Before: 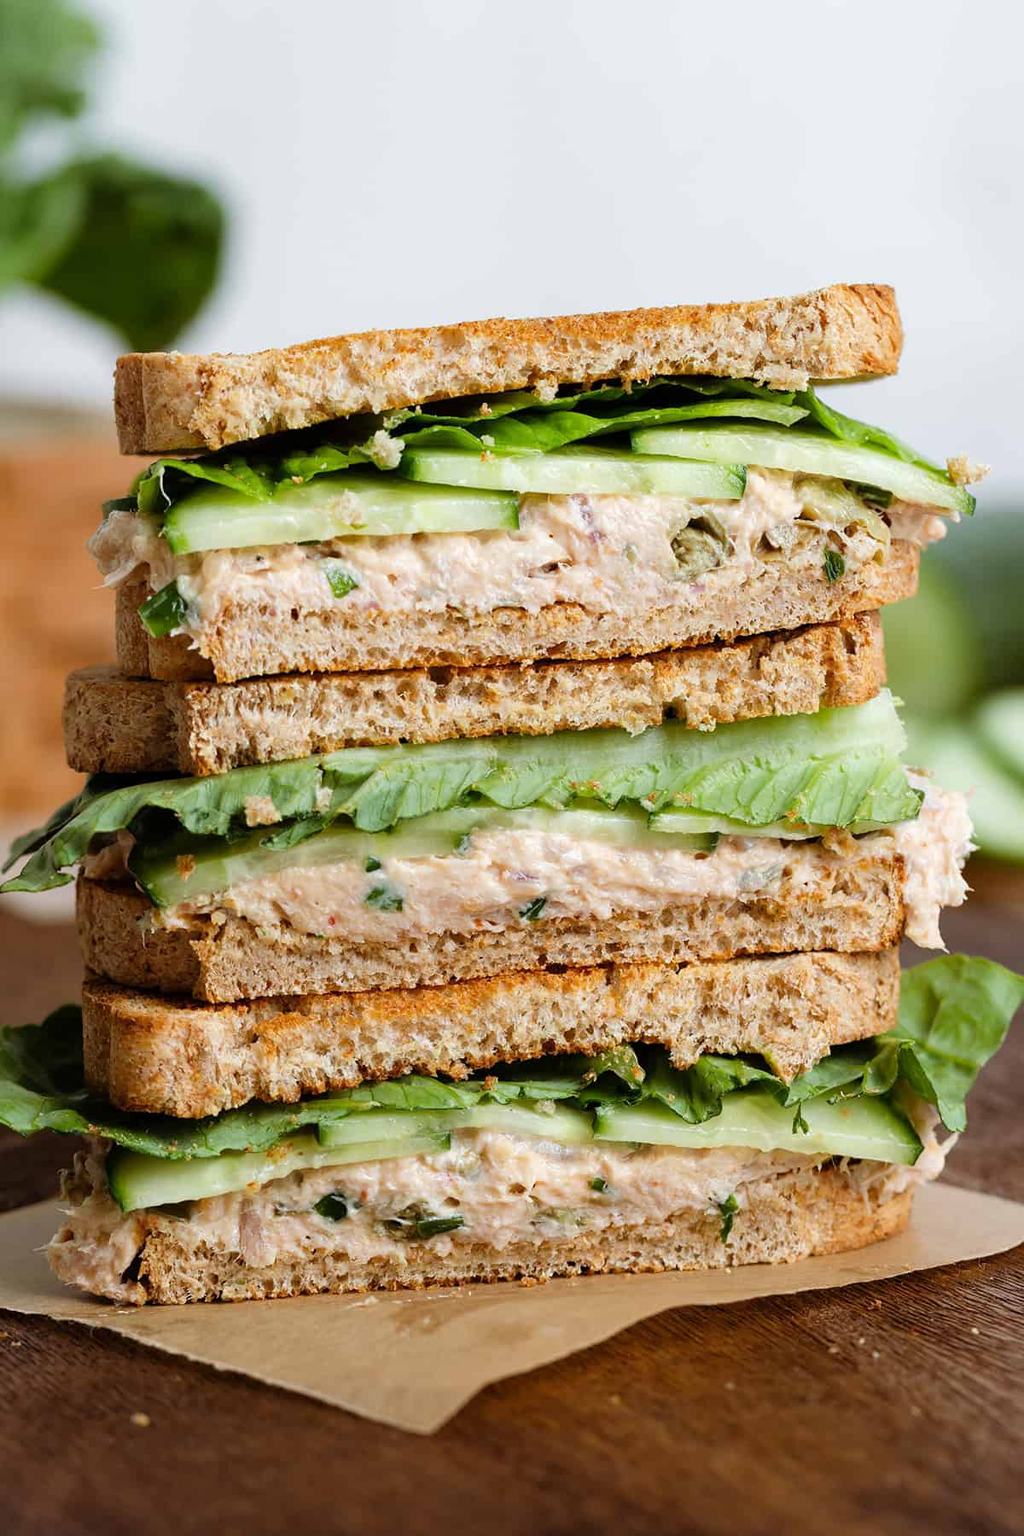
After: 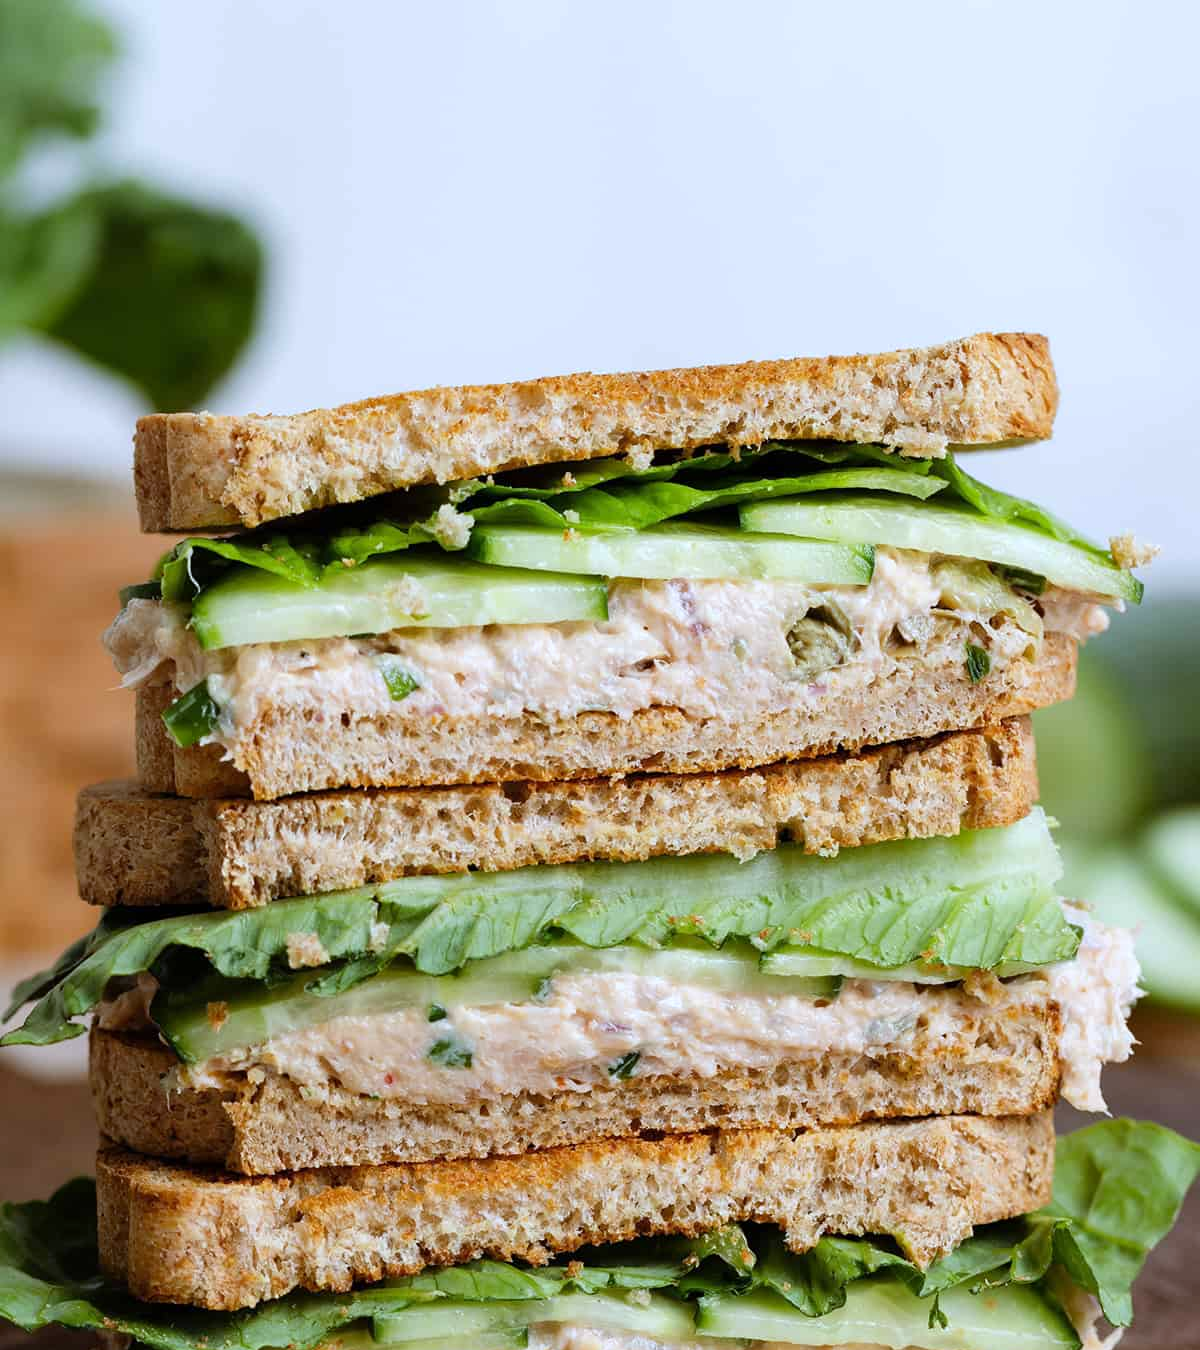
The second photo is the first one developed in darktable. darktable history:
white balance: red 0.954, blue 1.079
crop: bottom 24.988%
exposure: compensate highlight preservation false
